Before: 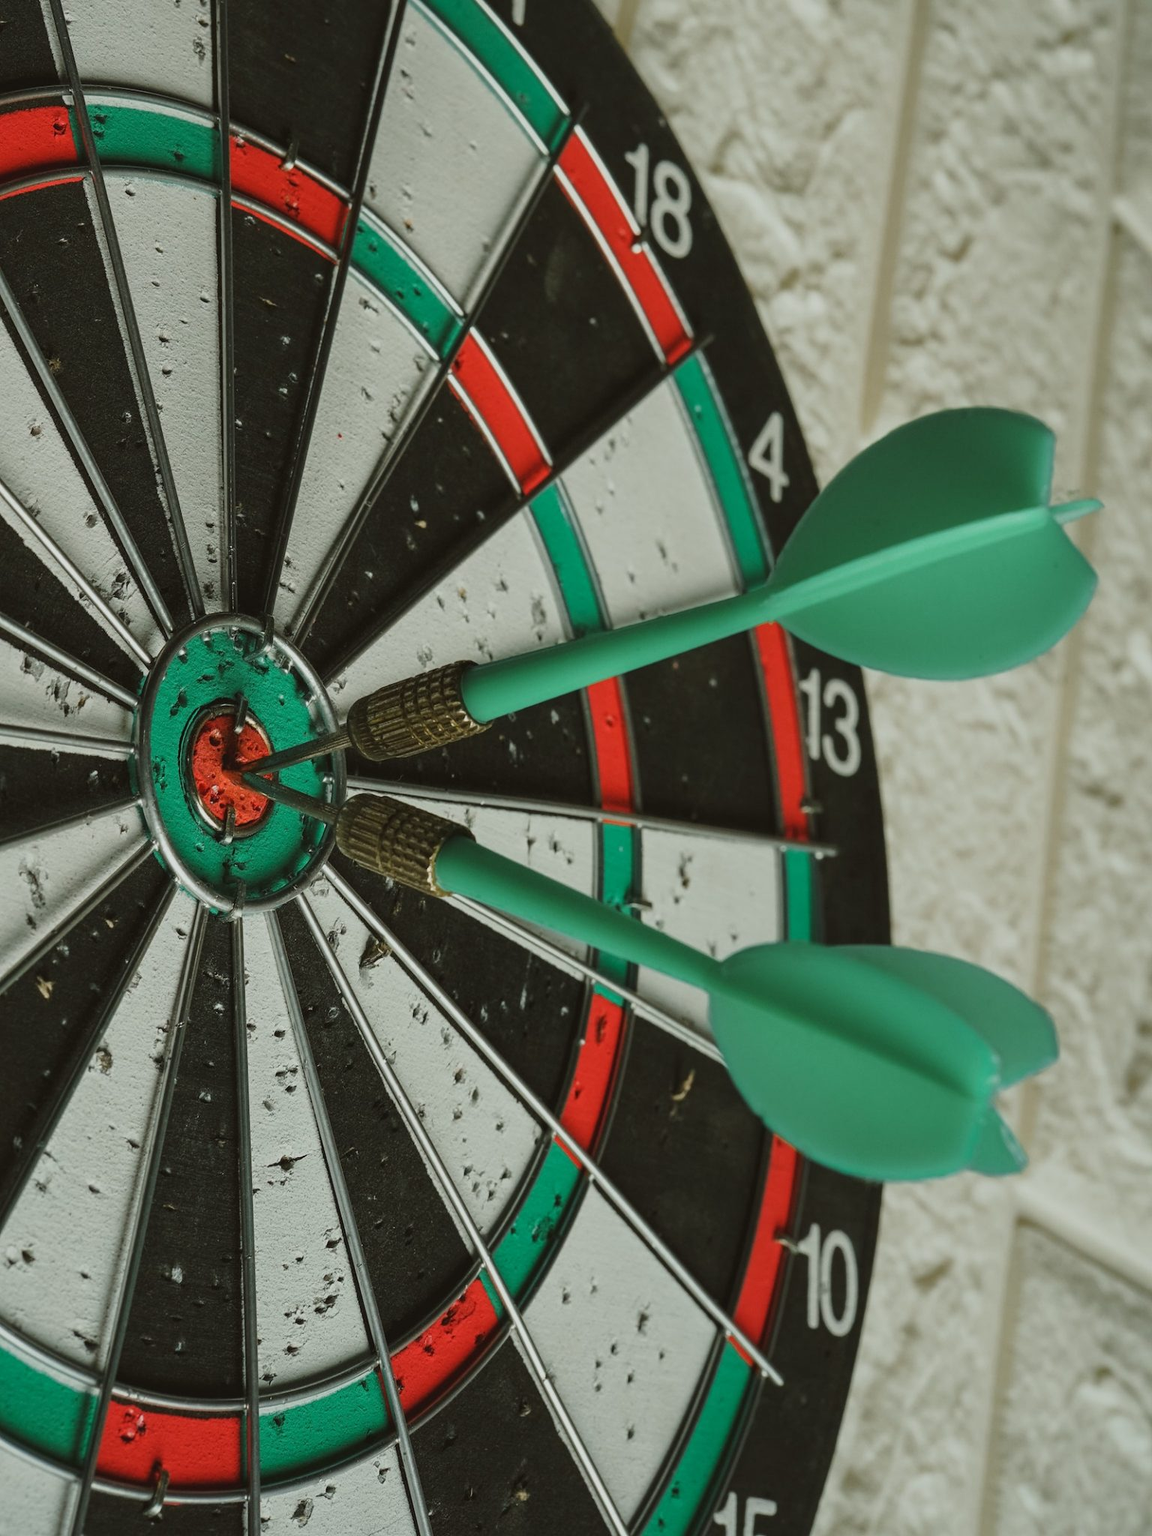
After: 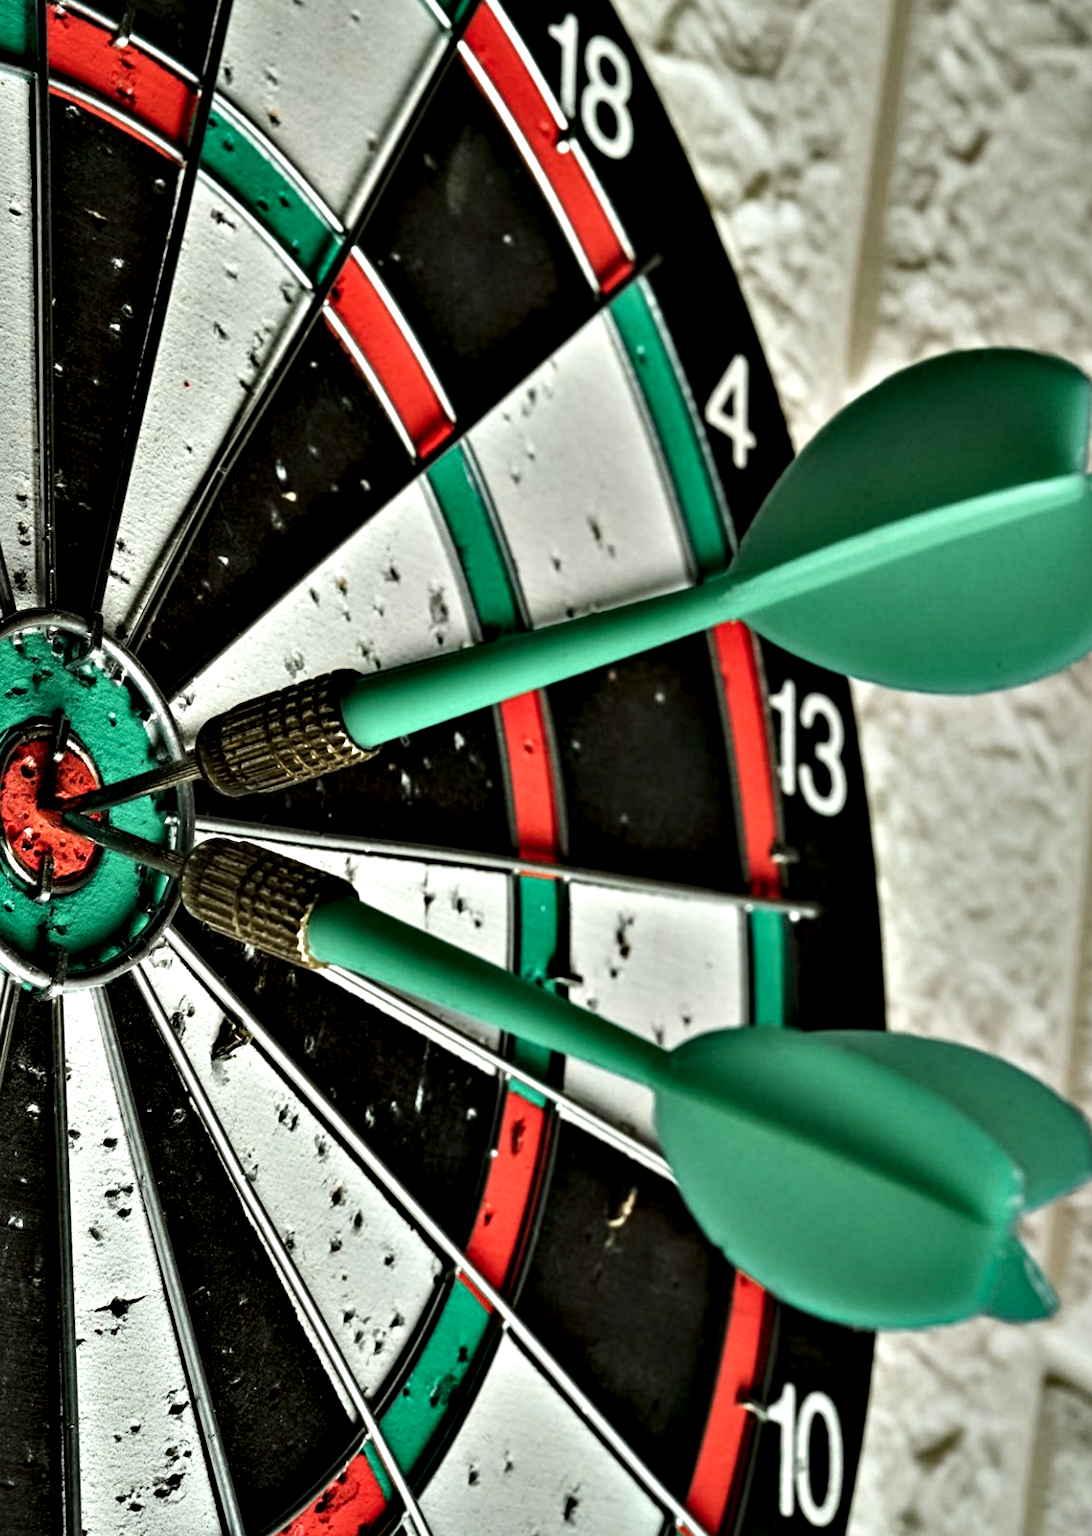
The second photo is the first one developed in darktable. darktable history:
crop: left 16.768%, top 8.653%, right 8.362%, bottom 12.485%
contrast equalizer: octaves 7, y [[0.48, 0.654, 0.731, 0.706, 0.772, 0.382], [0.55 ×6], [0 ×6], [0 ×6], [0 ×6]]
